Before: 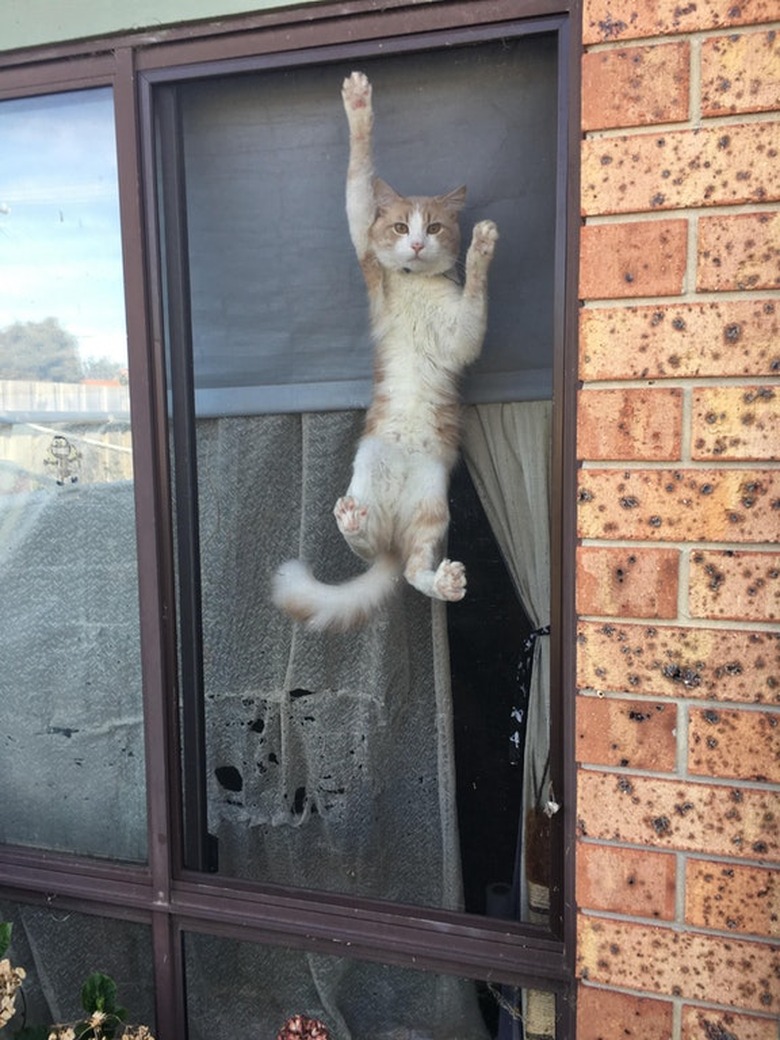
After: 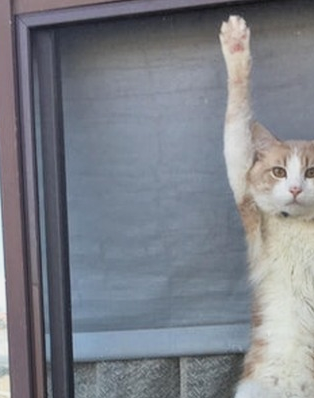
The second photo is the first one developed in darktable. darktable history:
exposure: black level correction 0, exposure 0.5 EV, compensate highlight preservation false
filmic rgb: black relative exposure -8.15 EV, white relative exposure 3.78 EV, hardness 4.41
crop: left 15.735%, top 5.463%, right 43.885%, bottom 56.216%
local contrast: mode bilateral grid, contrast 20, coarseness 51, detail 120%, midtone range 0.2
shadows and highlights: shadows 52.79, highlights color adjustment 0.507%, soften with gaussian
